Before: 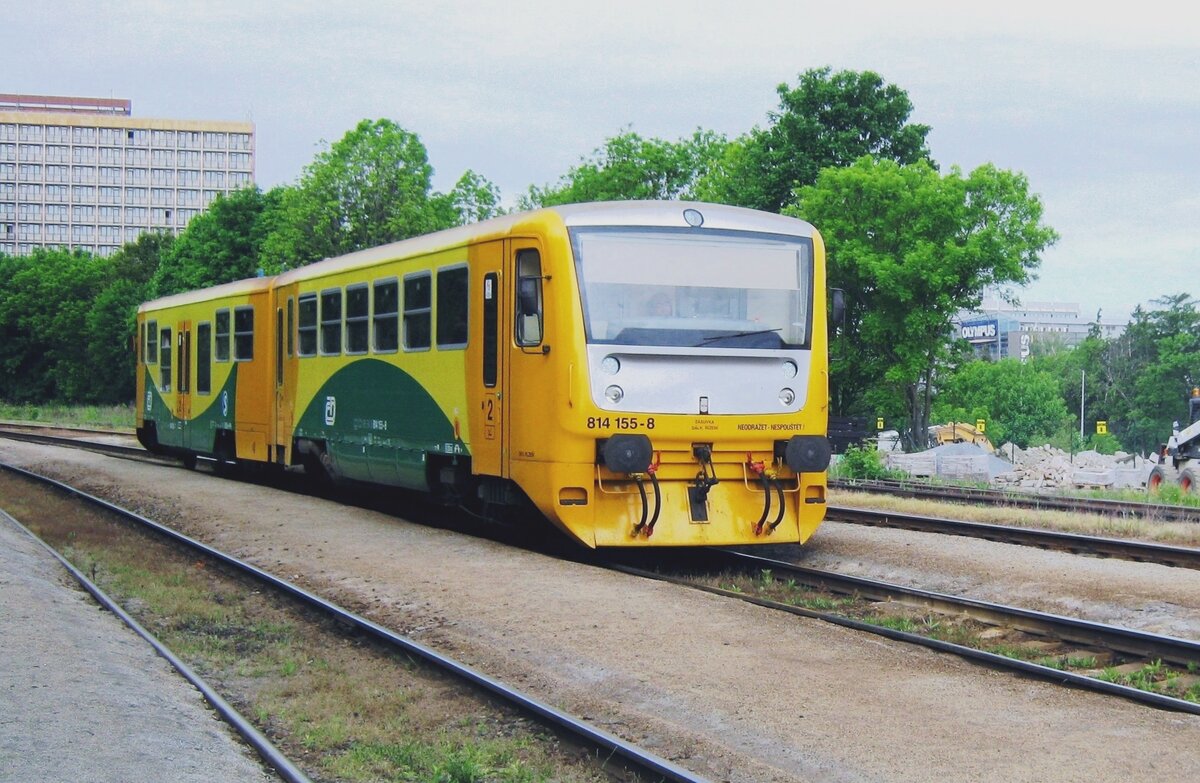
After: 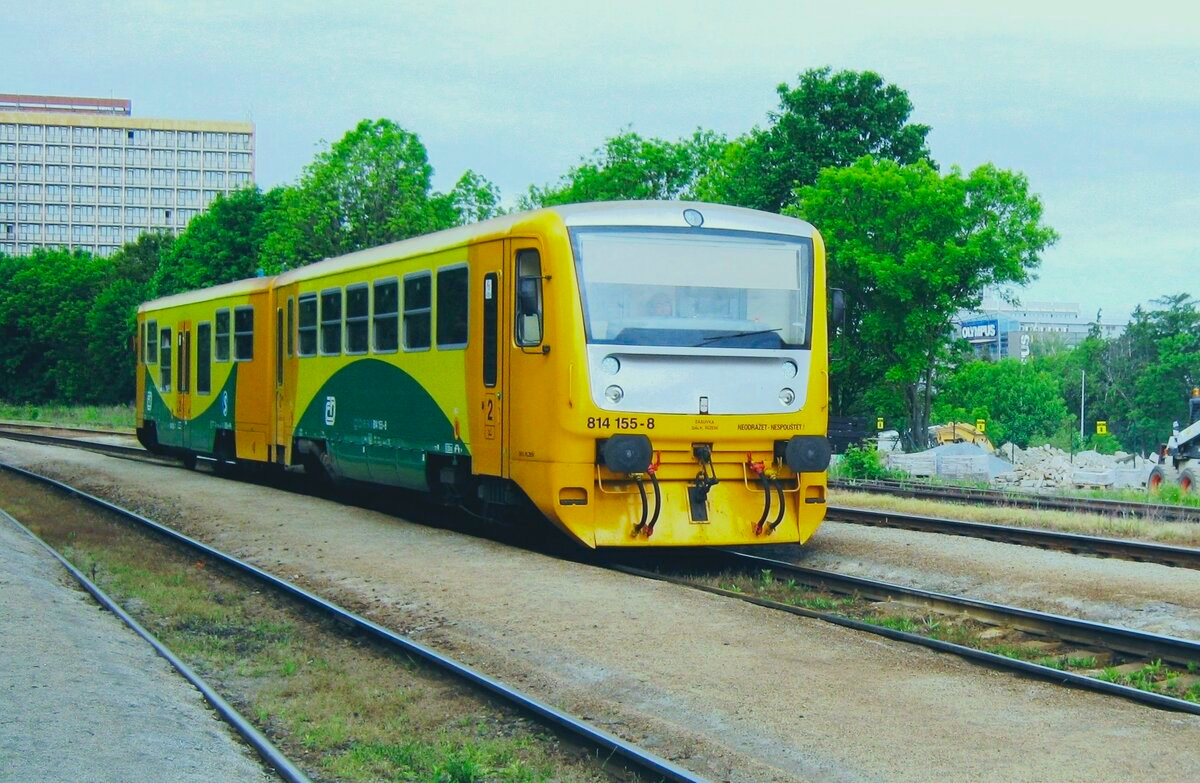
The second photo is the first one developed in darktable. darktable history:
color correction: highlights a* -7.33, highlights b* 1.26, shadows a* -3.55, saturation 1.4
contrast brightness saturation: saturation -0.05
